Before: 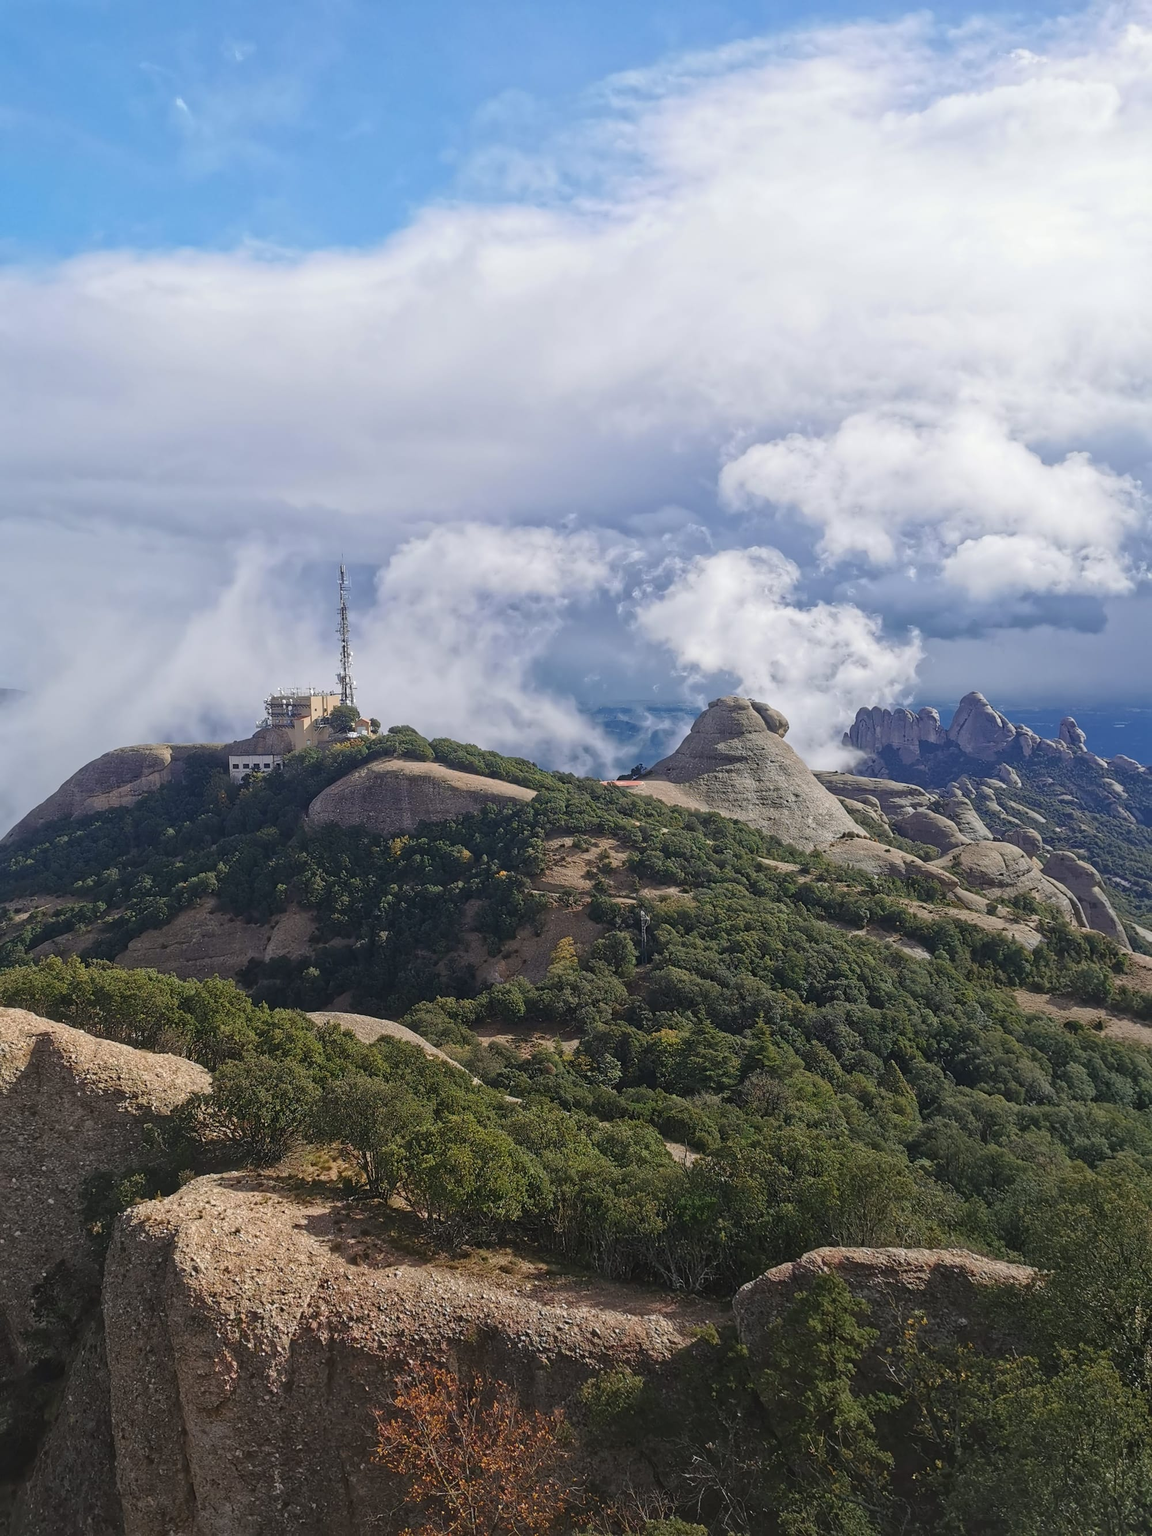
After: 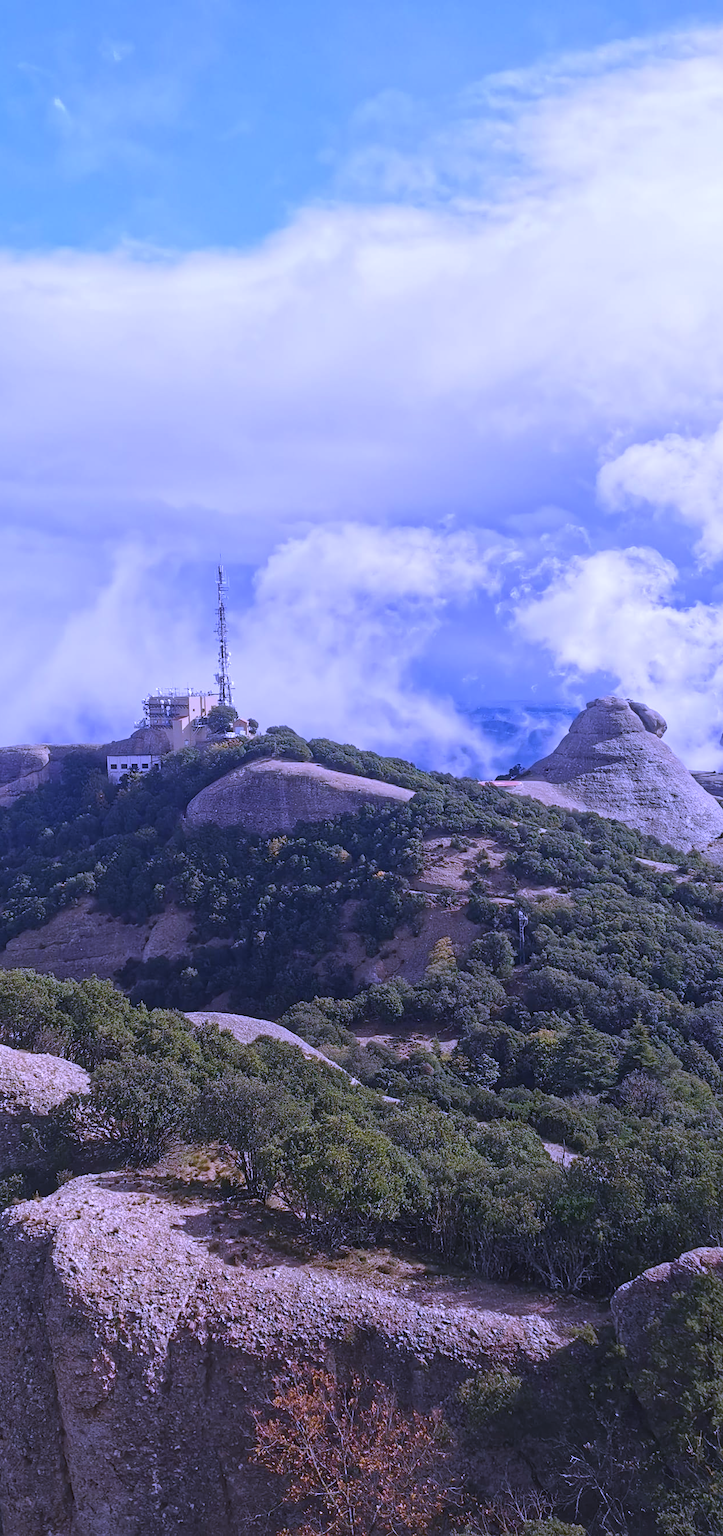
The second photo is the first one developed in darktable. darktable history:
white balance: red 0.98, blue 1.61
crop: left 10.644%, right 26.528%
